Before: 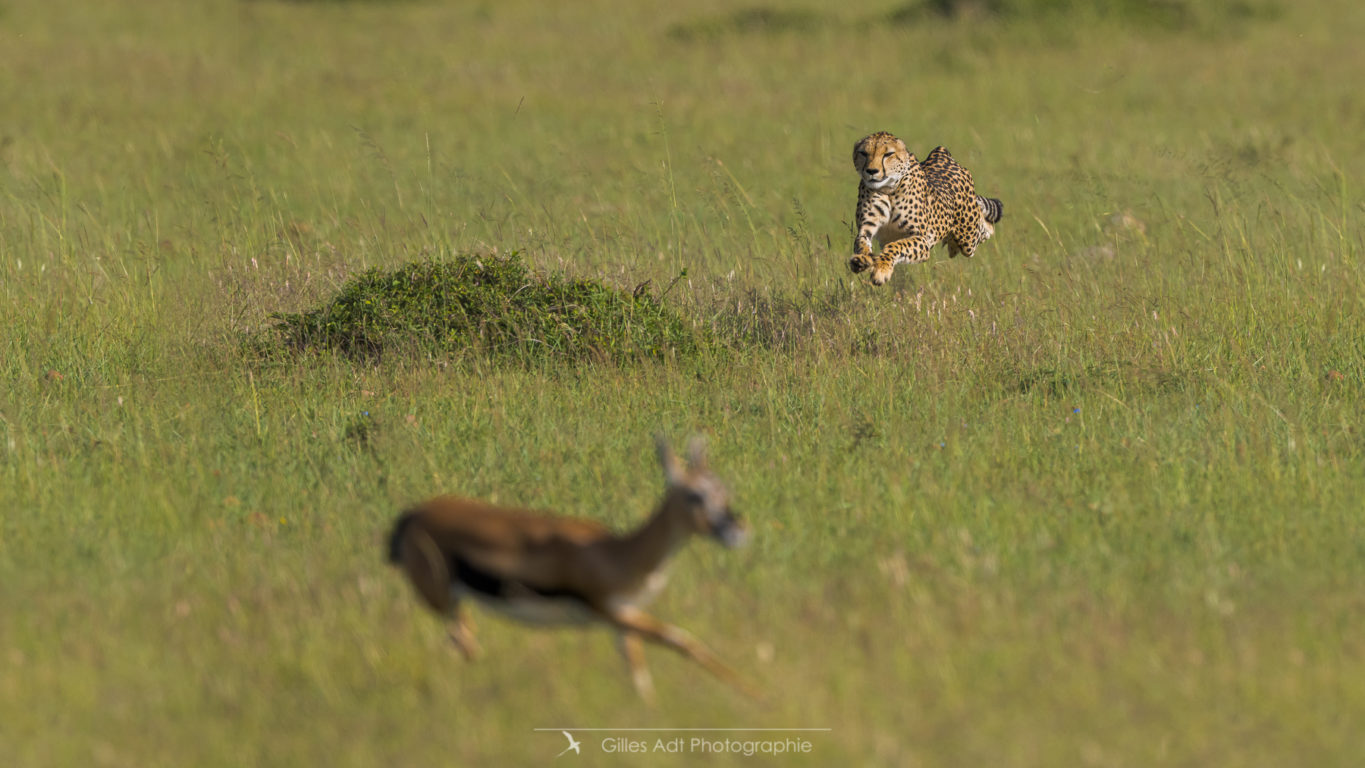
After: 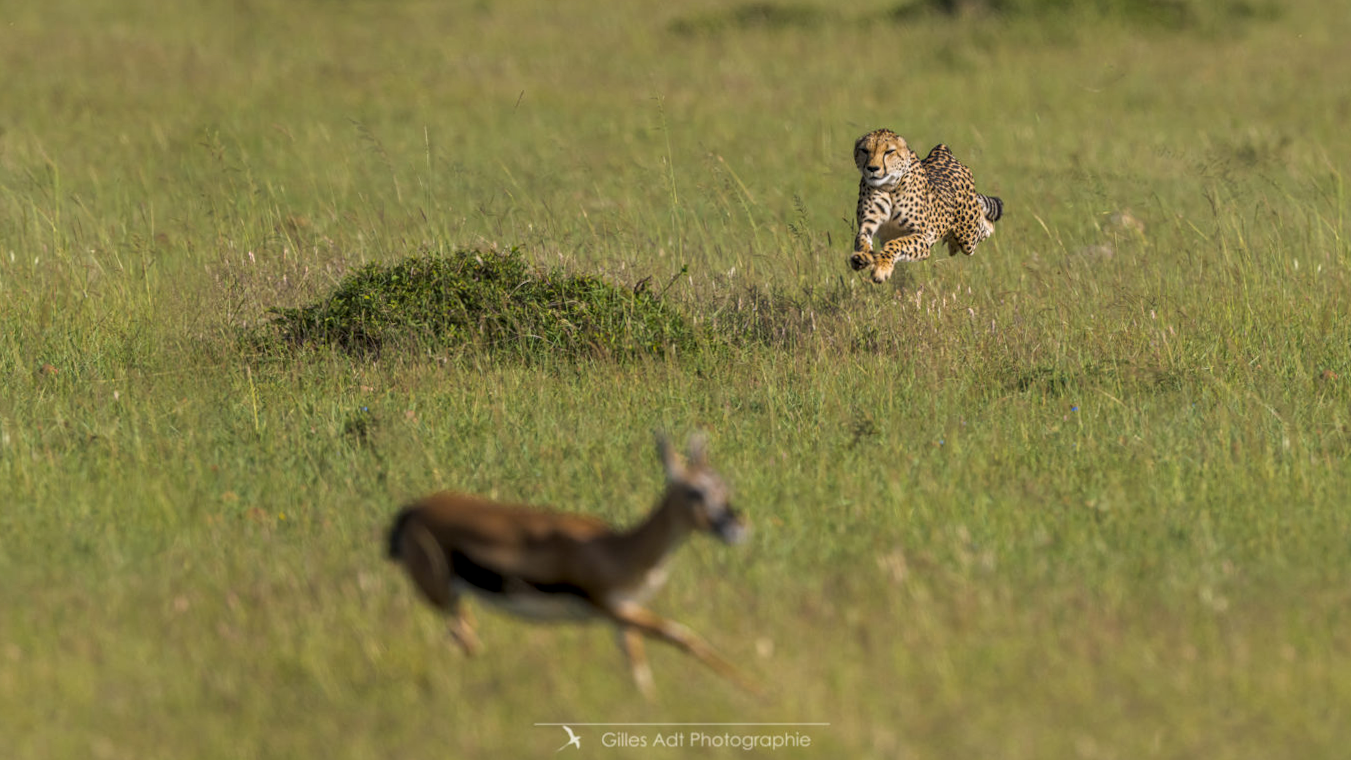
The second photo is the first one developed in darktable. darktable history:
rotate and perspective: rotation 0.174°, lens shift (vertical) 0.013, lens shift (horizontal) 0.019, shear 0.001, automatic cropping original format, crop left 0.007, crop right 0.991, crop top 0.016, crop bottom 0.997
local contrast: on, module defaults
